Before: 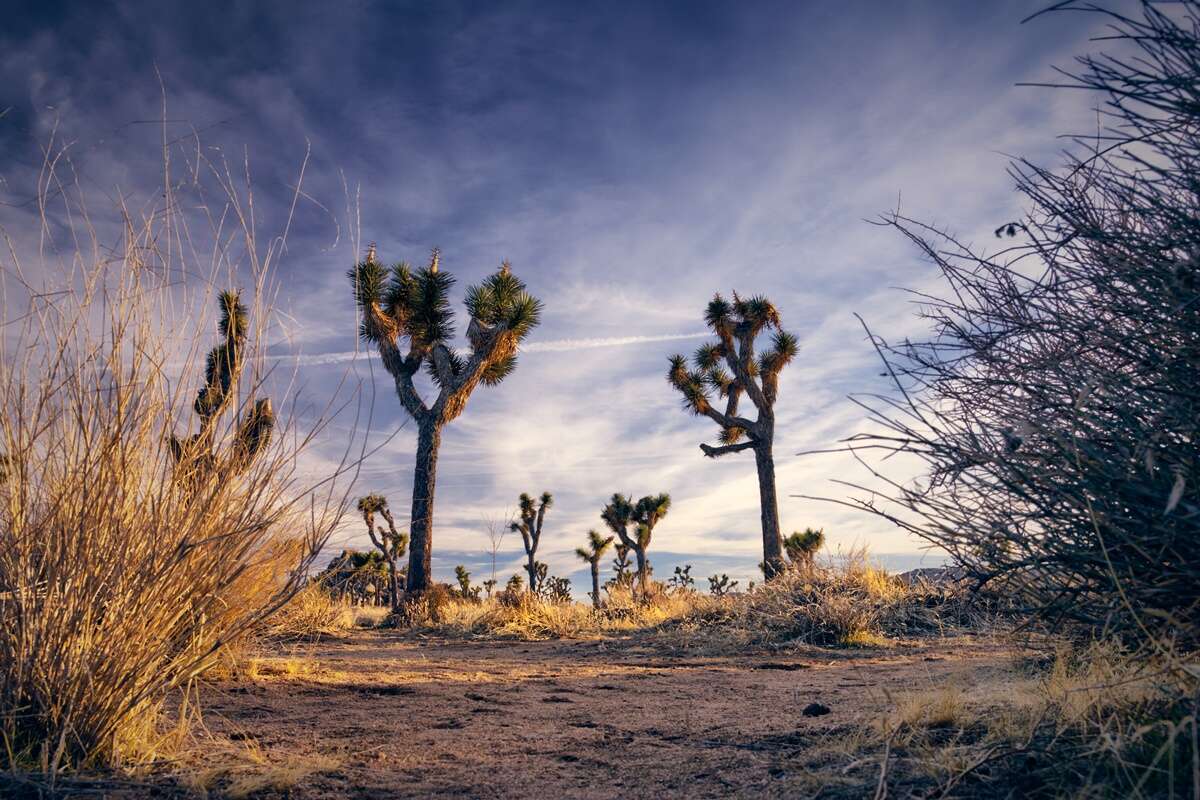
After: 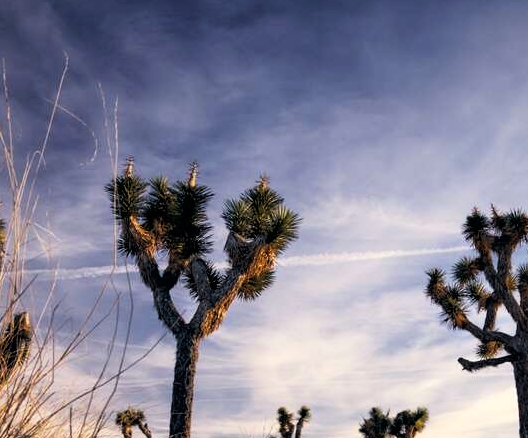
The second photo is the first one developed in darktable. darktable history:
tone curve: curves: ch0 [(0, 0) (0.118, 0.034) (0.182, 0.124) (0.265, 0.214) (0.504, 0.508) (0.783, 0.825) (1, 1)], color space Lab, linked channels, preserve colors none
crop: left 20.248%, top 10.86%, right 35.675%, bottom 34.321%
